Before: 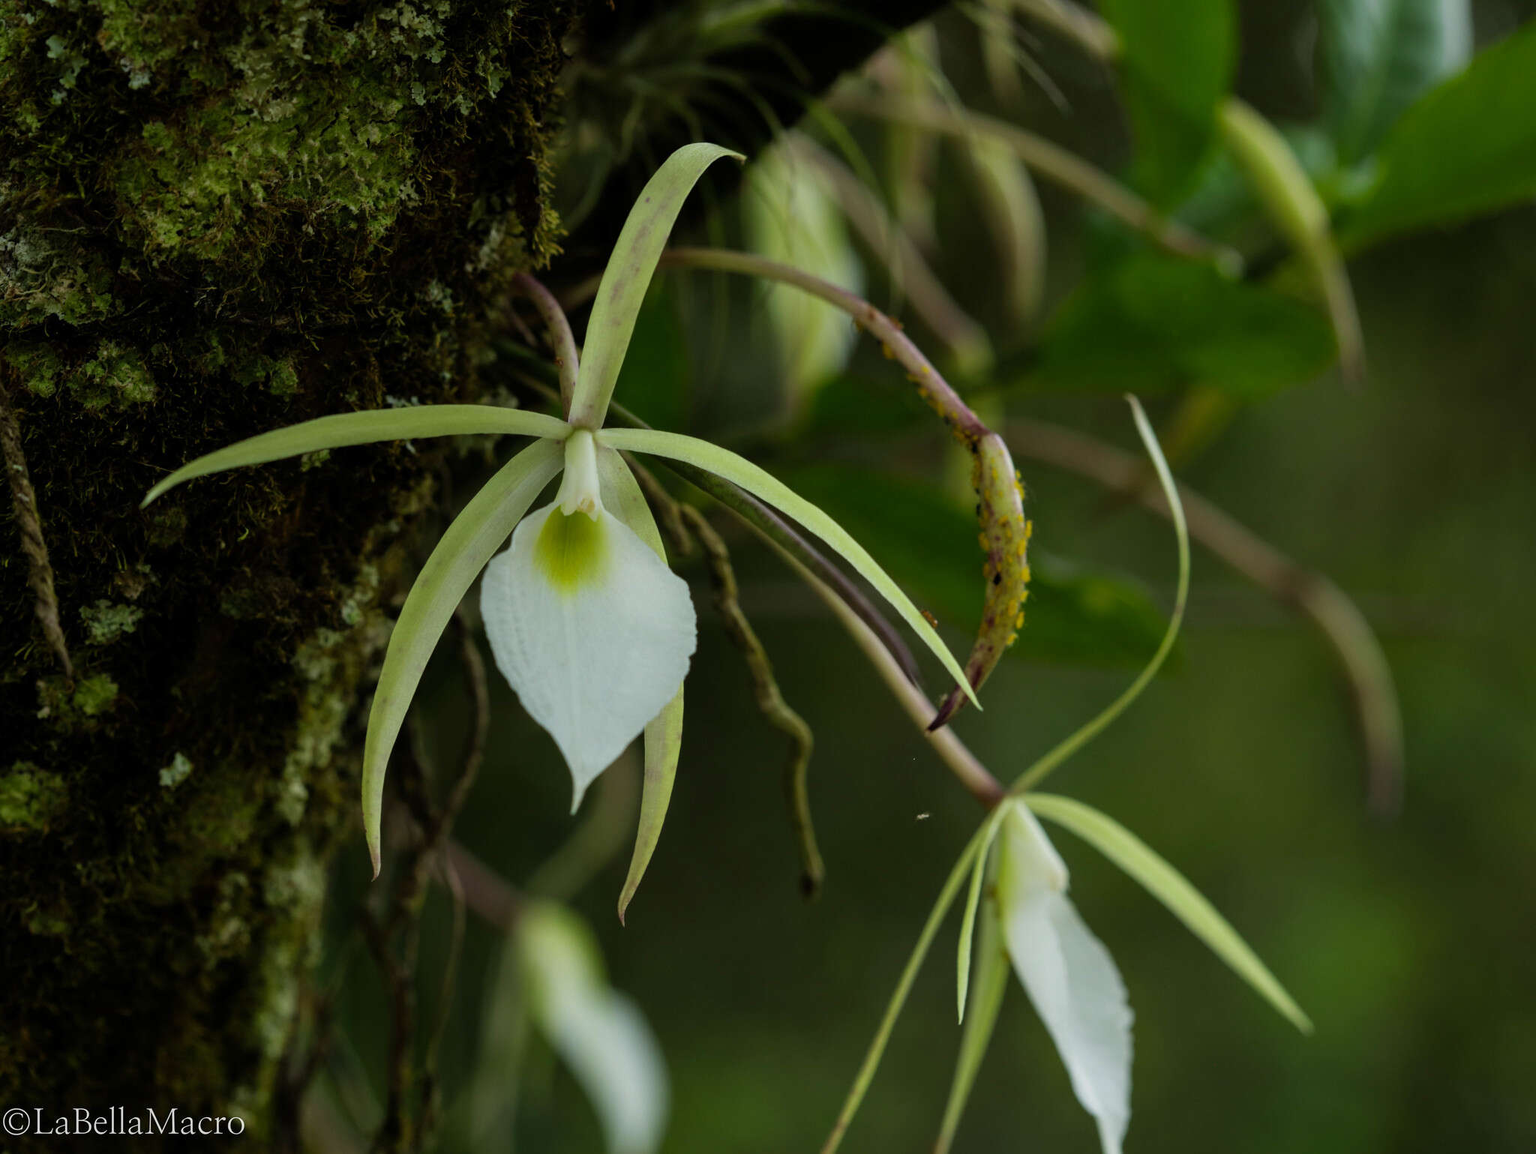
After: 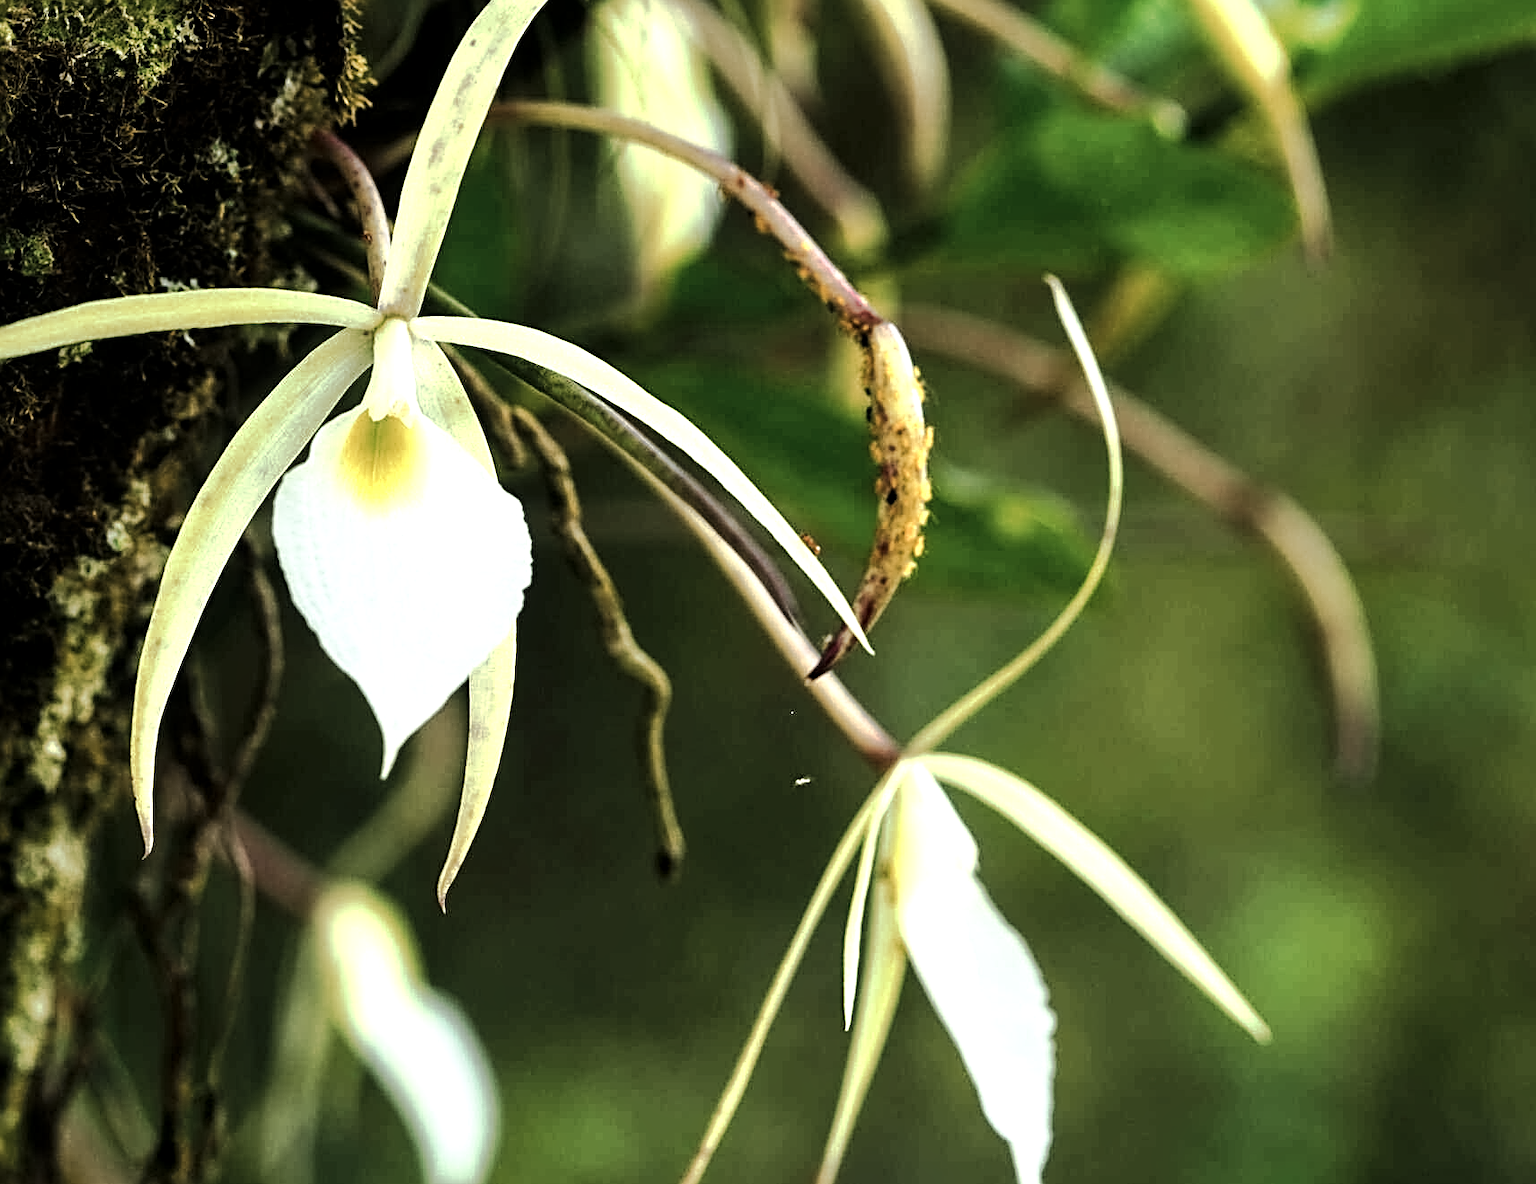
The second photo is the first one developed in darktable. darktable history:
tone curve: curves: ch0 [(0.003, 0) (0.066, 0.023) (0.154, 0.082) (0.281, 0.221) (0.405, 0.389) (0.517, 0.553) (0.716, 0.743) (0.822, 0.882) (1, 1)]; ch1 [(0, 0) (0.164, 0.115) (0.337, 0.332) (0.39, 0.398) (0.464, 0.461) (0.501, 0.5) (0.521, 0.526) (0.571, 0.606) (0.656, 0.677) (0.723, 0.731) (0.811, 0.796) (1, 1)]; ch2 [(0, 0) (0.337, 0.382) (0.464, 0.476) (0.501, 0.502) (0.527, 0.54) (0.556, 0.567) (0.575, 0.606) (0.659, 0.736) (1, 1)], preserve colors none
crop: left 16.497%, top 14.26%
local contrast: highlights 107%, shadows 97%, detail 119%, midtone range 0.2
sharpen: radius 2.575, amount 0.694
exposure: black level correction 0, exposure 1.097 EV, compensate highlight preservation false
contrast equalizer: y [[0.5 ×6], [0.5 ×6], [0.5 ×6], [0 ×6], [0, 0.039, 0.251, 0.29, 0.293, 0.292]]
color zones: curves: ch0 [(0, 0.473) (0.001, 0.473) (0.226, 0.548) (0.4, 0.589) (0.525, 0.54) (0.728, 0.403) (0.999, 0.473) (1, 0.473)]; ch1 [(0, 0.619) (0.001, 0.619) (0.234, 0.388) (0.4, 0.372) (0.528, 0.422) (0.732, 0.53) (0.999, 0.619) (1, 0.619)]; ch2 [(0, 0.547) (0.001, 0.547) (0.226, 0.45) (0.4, 0.525) (0.525, 0.585) (0.8, 0.511) (0.999, 0.547) (1, 0.547)]
